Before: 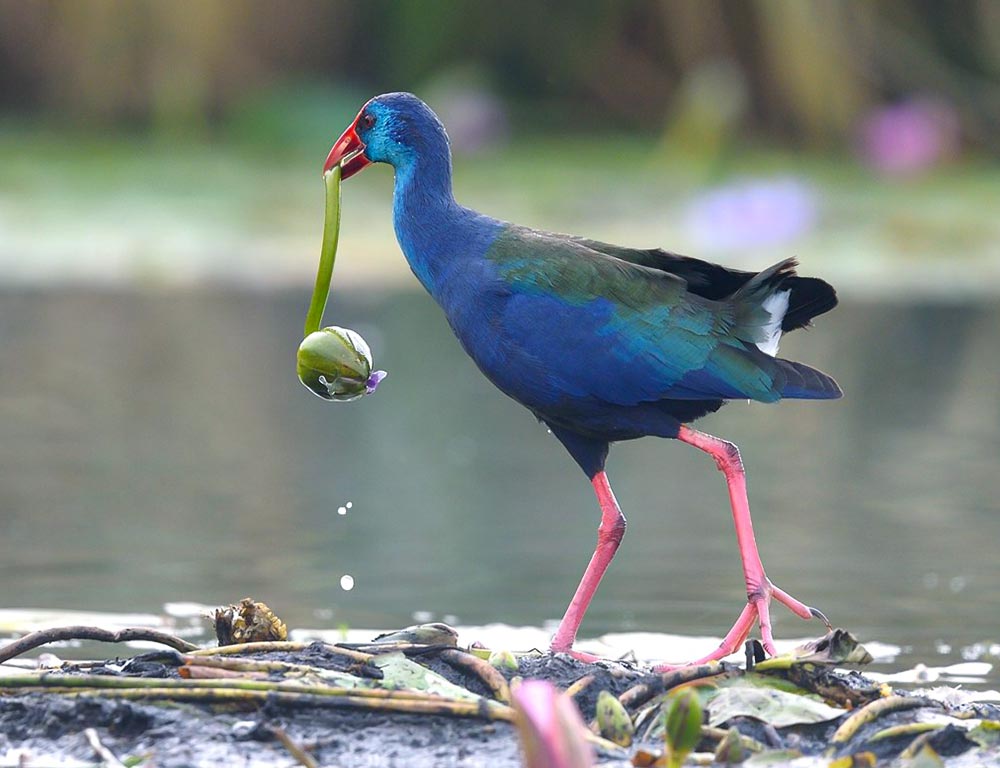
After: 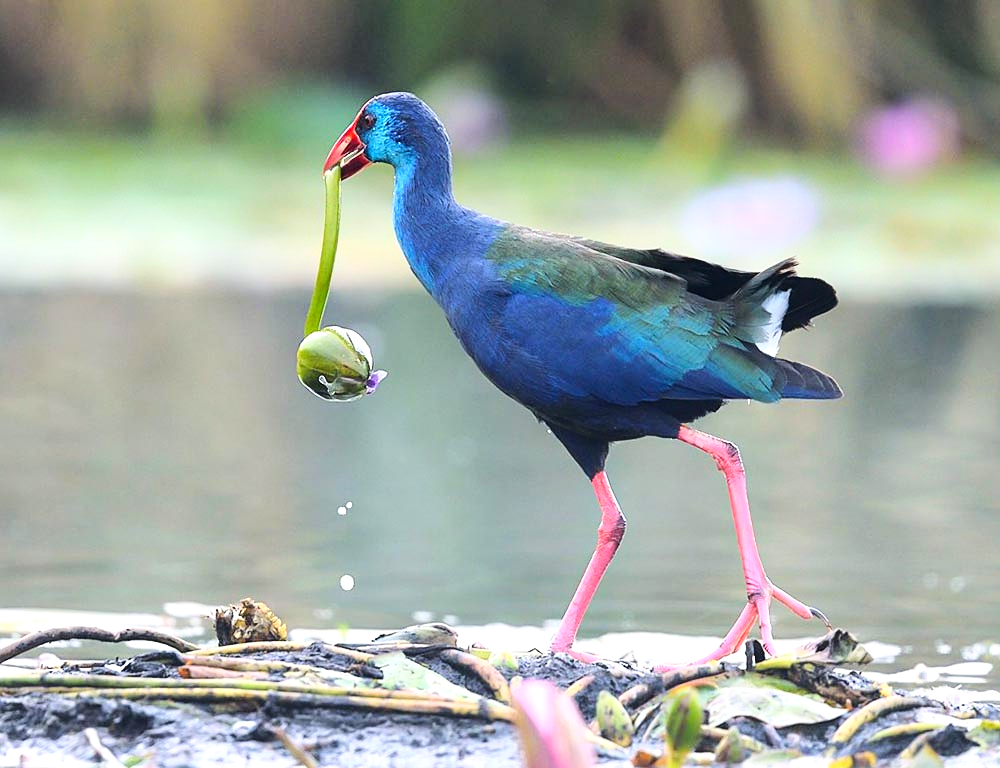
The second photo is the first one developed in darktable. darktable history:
sharpen: amount 0.202
base curve: curves: ch0 [(0, 0) (0.032, 0.025) (0.121, 0.166) (0.206, 0.329) (0.605, 0.79) (1, 1)]
exposure: exposure 0.296 EV, compensate highlight preservation false
